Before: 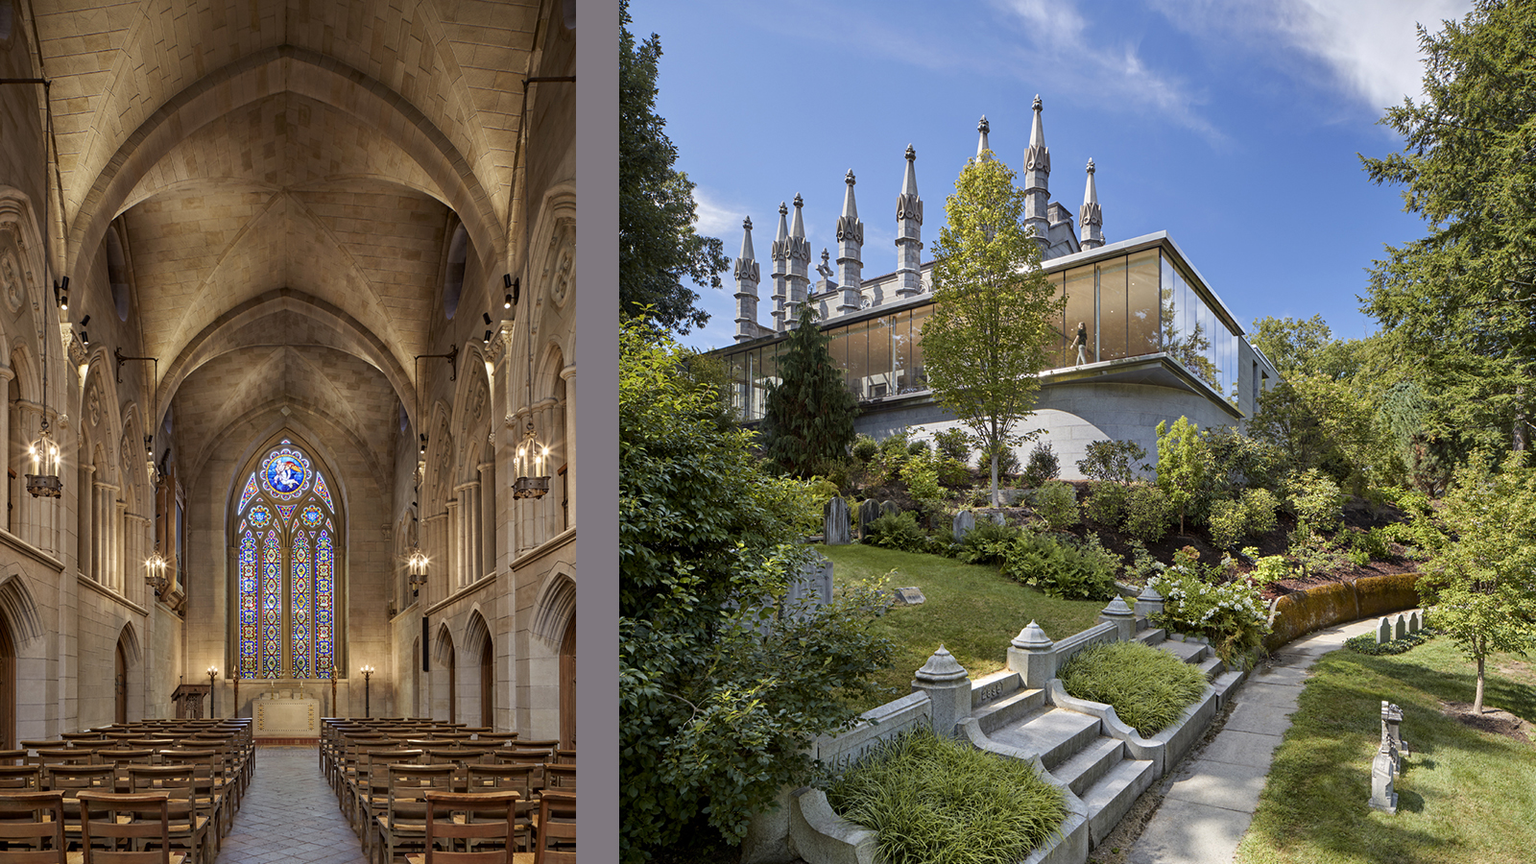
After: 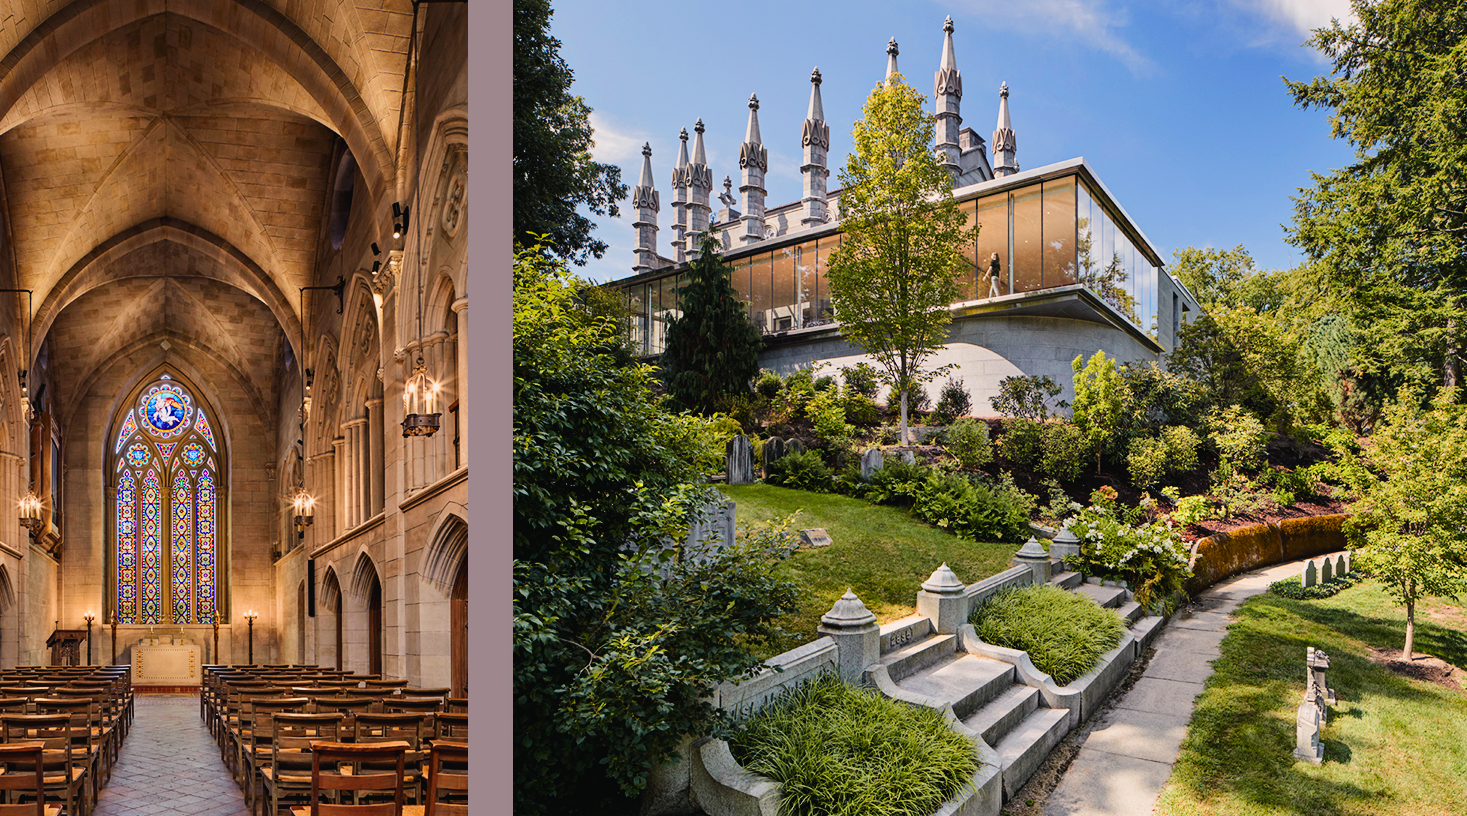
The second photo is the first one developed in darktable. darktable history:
filmic rgb: black relative exposure -5 EV, white relative exposure 3.5 EV, hardness 3.19, contrast 1.2, highlights saturation mix -50%
tone curve: curves: ch0 [(0, 0.01) (0.037, 0.032) (0.131, 0.108) (0.275, 0.258) (0.483, 0.512) (0.61, 0.661) (0.696, 0.742) (0.792, 0.834) (0.911, 0.936) (0.997, 0.995)]; ch1 [(0, 0) (0.308, 0.29) (0.425, 0.411) (0.503, 0.502) (0.551, 0.563) (0.683, 0.706) (0.746, 0.77) (1, 1)]; ch2 [(0, 0) (0.246, 0.233) (0.36, 0.352) (0.415, 0.415) (0.485, 0.487) (0.502, 0.502) (0.525, 0.523) (0.545, 0.552) (0.587, 0.6) (0.636, 0.652) (0.711, 0.729) (0.845, 0.855) (0.998, 0.977)], color space Lab, independent channels, preserve colors none
color balance rgb: shadows lift › chroma 2%, shadows lift › hue 247.2°, power › chroma 0.3%, power › hue 25.2°, highlights gain › chroma 3%, highlights gain › hue 60°, global offset › luminance 2%, perceptual saturation grading › global saturation 20%, perceptual saturation grading › highlights -20%, perceptual saturation grading › shadows 30%
crop and rotate: left 8.262%, top 9.226%
